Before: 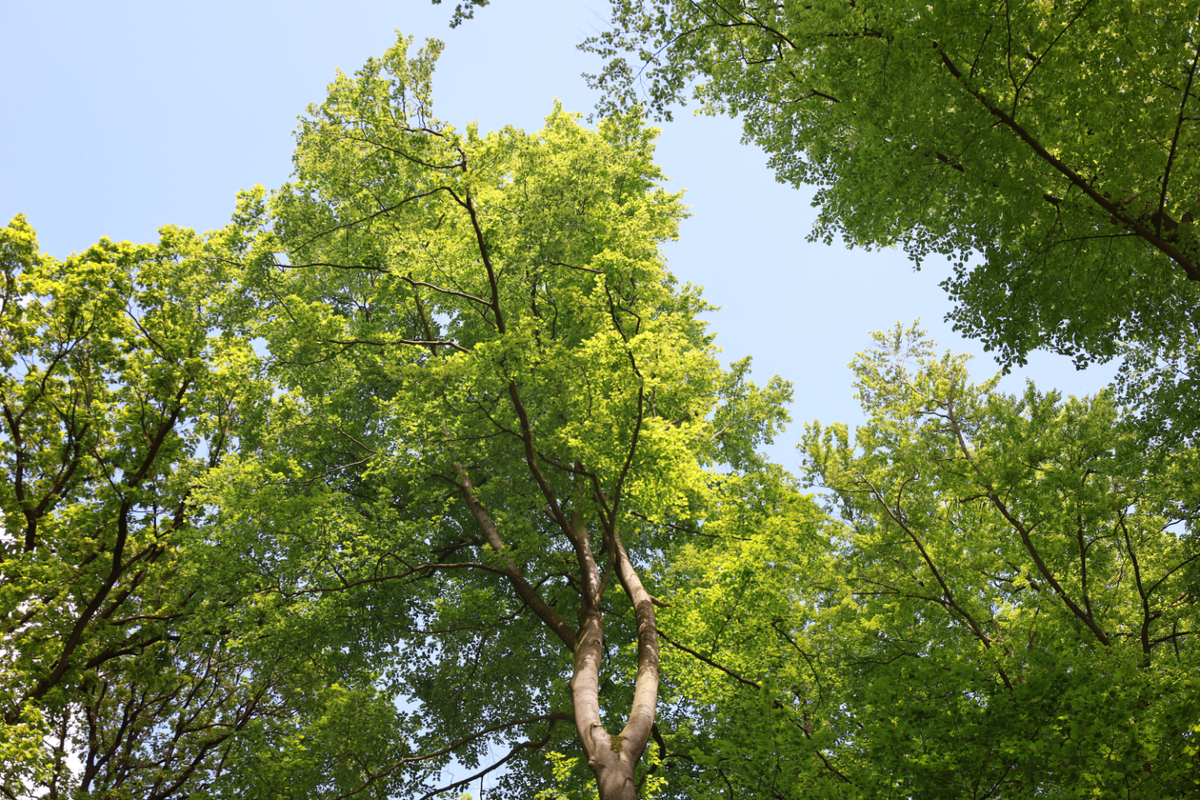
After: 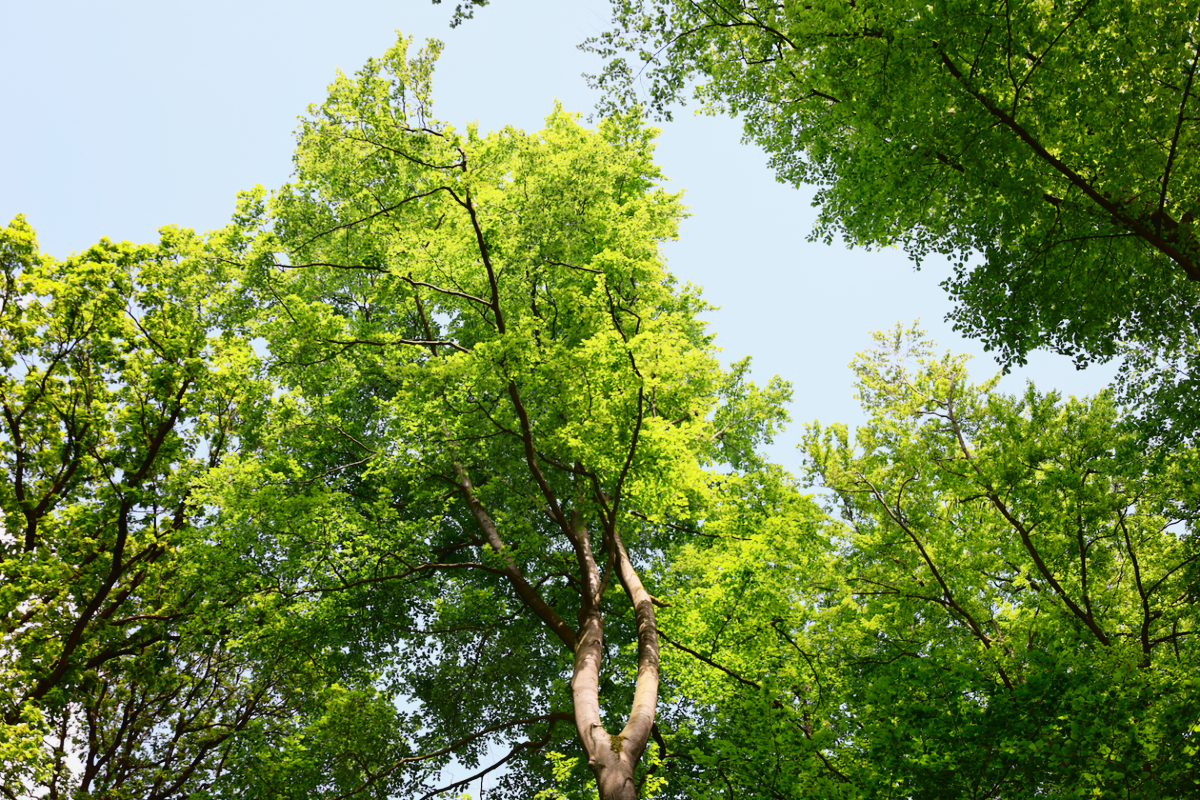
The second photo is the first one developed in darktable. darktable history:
tone curve: curves: ch0 [(0, 0.014) (0.17, 0.099) (0.398, 0.423) (0.728, 0.808) (0.877, 0.91) (0.99, 0.955)]; ch1 [(0, 0) (0.377, 0.325) (0.493, 0.491) (0.505, 0.504) (0.515, 0.515) (0.554, 0.575) (0.623, 0.643) (0.701, 0.718) (1, 1)]; ch2 [(0, 0) (0.423, 0.453) (0.481, 0.485) (0.501, 0.501) (0.531, 0.527) (0.586, 0.597) (0.663, 0.706) (0.717, 0.753) (1, 0.991)], color space Lab, independent channels
